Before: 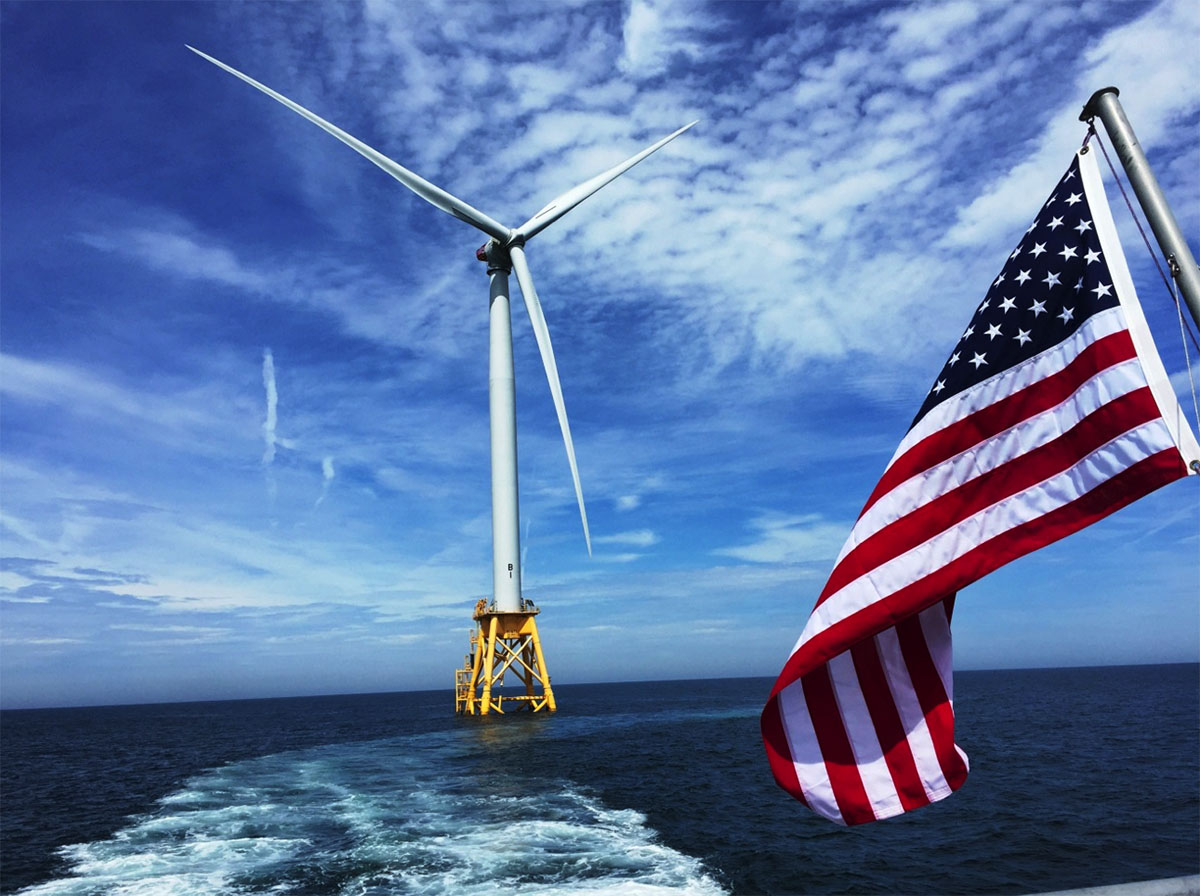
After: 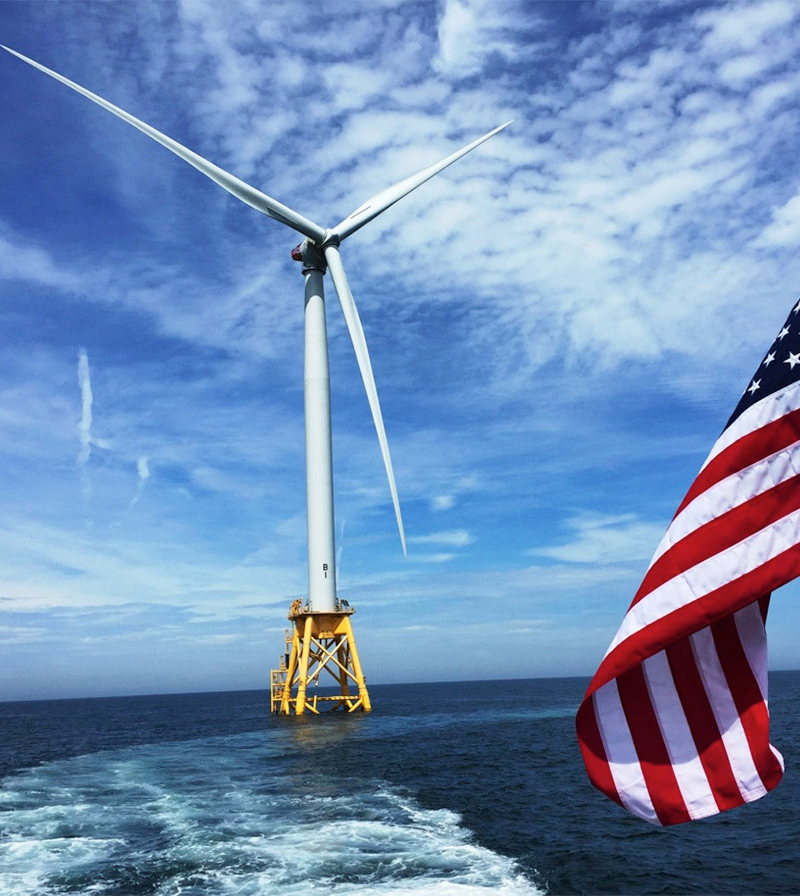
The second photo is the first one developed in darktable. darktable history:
crop and rotate: left 15.446%, right 17.836%
color balance: on, module defaults
